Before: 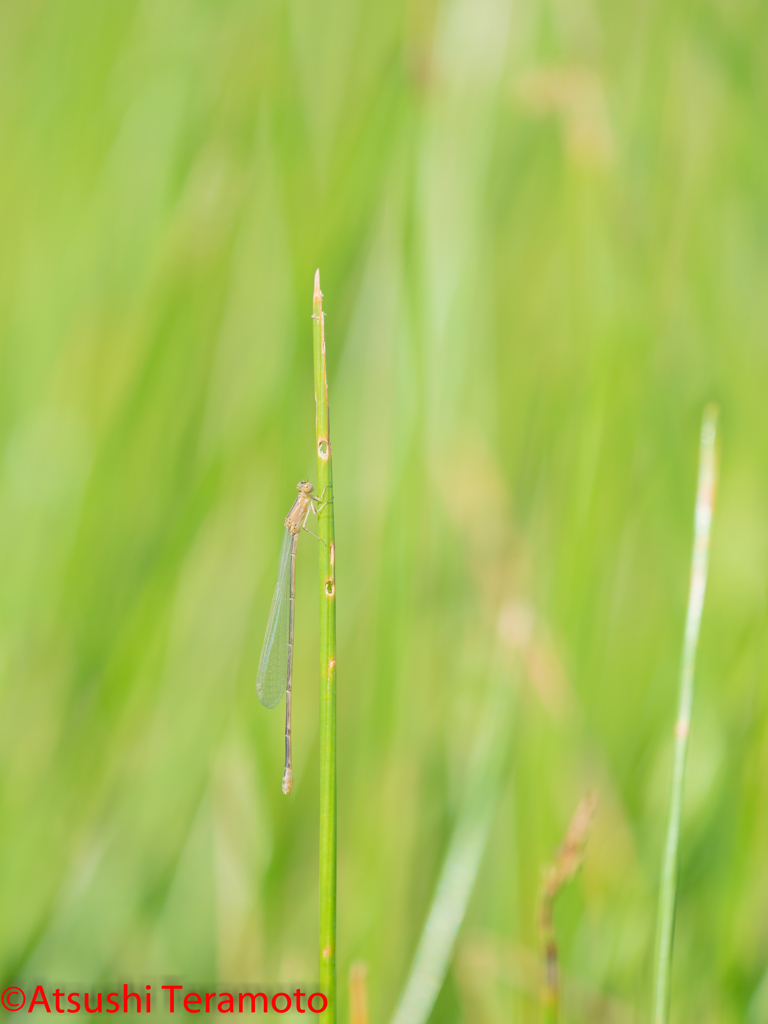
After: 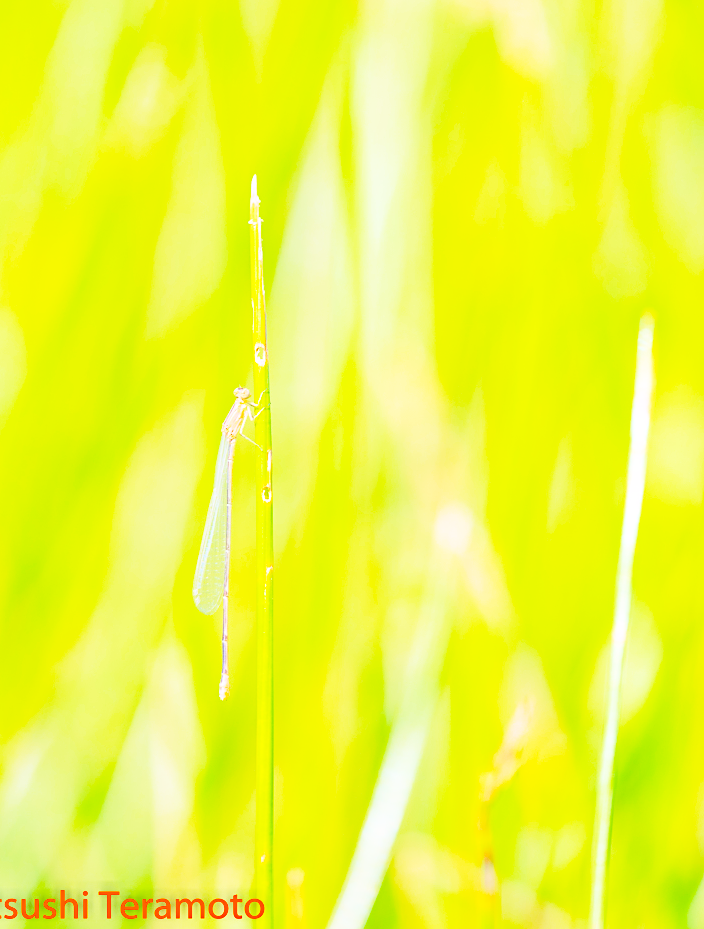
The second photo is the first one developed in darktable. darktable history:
crop and rotate: left 8.262%, top 9.226%
exposure: exposure 0.217 EV, compensate highlight preservation false
levels: levels [0, 0.499, 1]
rgb levels: levels [[0.027, 0.429, 0.996], [0, 0.5, 1], [0, 0.5, 1]]
white balance: red 1.042, blue 1.17
sharpen: on, module defaults
base curve: curves: ch0 [(0, 0) (0.028, 0.03) (0.121, 0.232) (0.46, 0.748) (0.859, 0.968) (1, 1)], preserve colors none
color balance rgb: linear chroma grading › global chroma 15%, perceptual saturation grading › global saturation 30%
